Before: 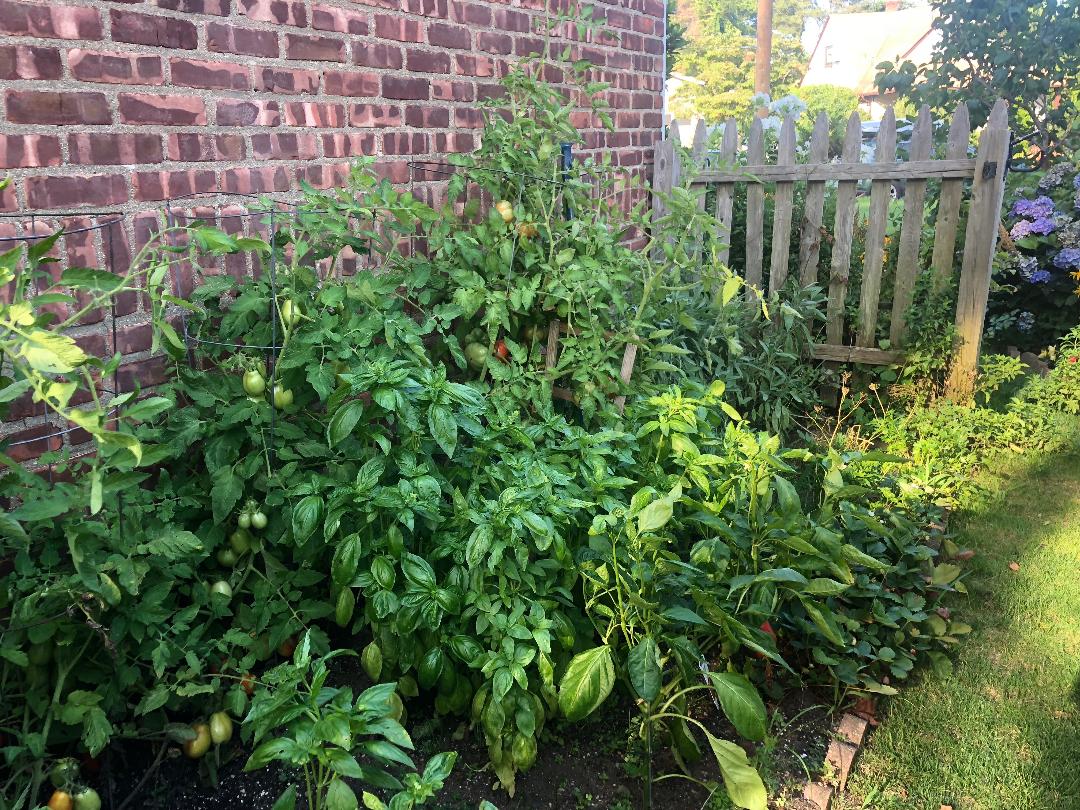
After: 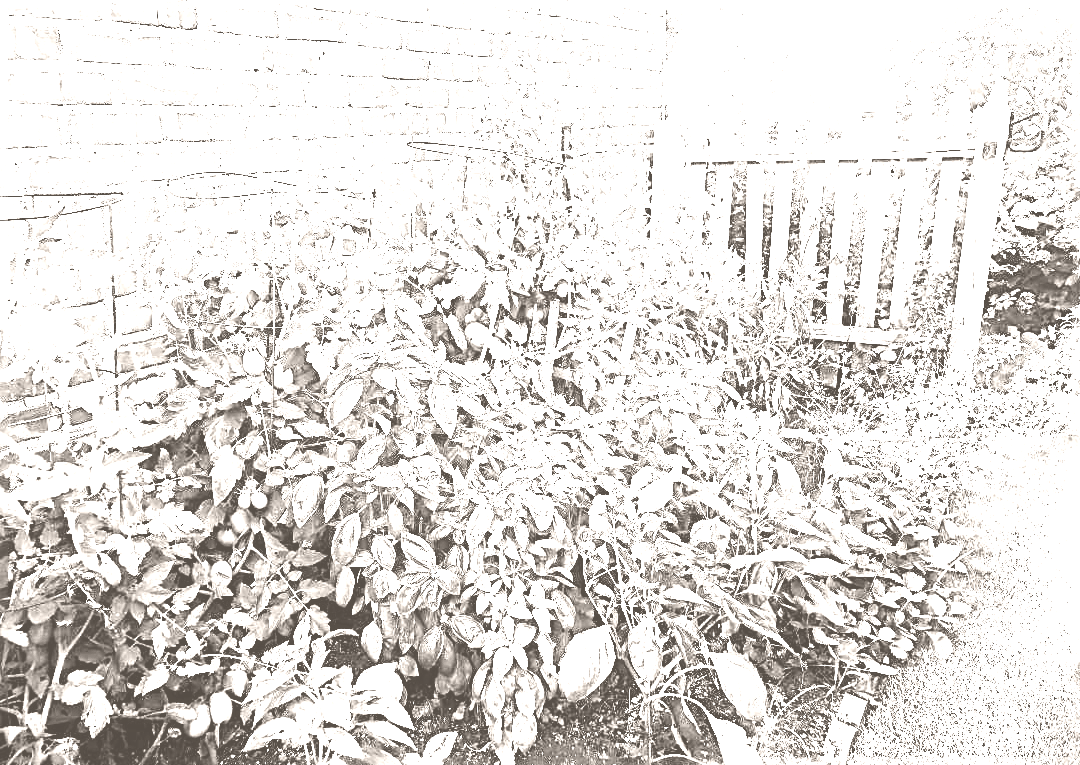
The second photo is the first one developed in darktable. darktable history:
base curve: curves: ch0 [(0, 0.003) (0.001, 0.002) (0.006, 0.004) (0.02, 0.022) (0.048, 0.086) (0.094, 0.234) (0.162, 0.431) (0.258, 0.629) (0.385, 0.8) (0.548, 0.918) (0.751, 0.988) (1, 1)], preserve colors none
white balance: red 1.123, blue 0.83
crop and rotate: top 2.479%, bottom 3.018%
color correction: highlights a* 5.62, highlights b* 33.57, shadows a* -25.86, shadows b* 4.02
exposure: black level correction 0, exposure 1.2 EV, compensate exposure bias true, compensate highlight preservation false
sharpen: radius 3.025, amount 0.757
colorize: hue 34.49°, saturation 35.33%, source mix 100%, lightness 55%, version 1
